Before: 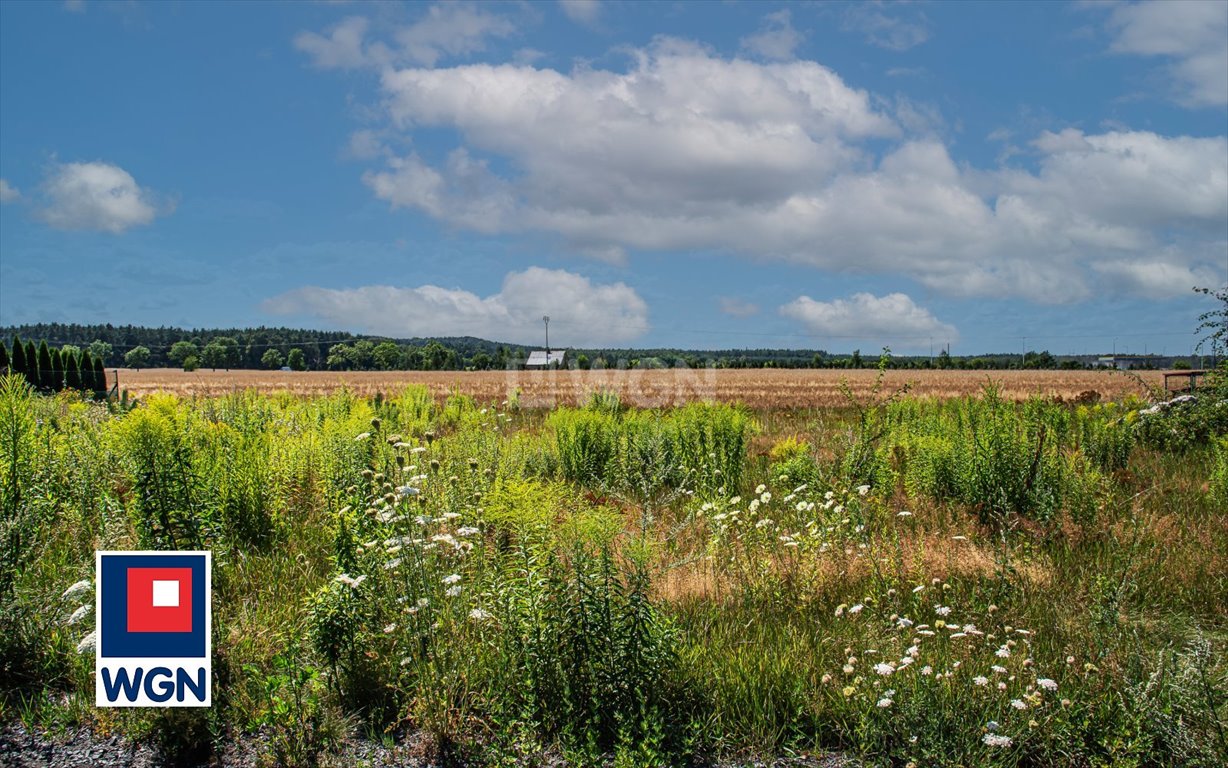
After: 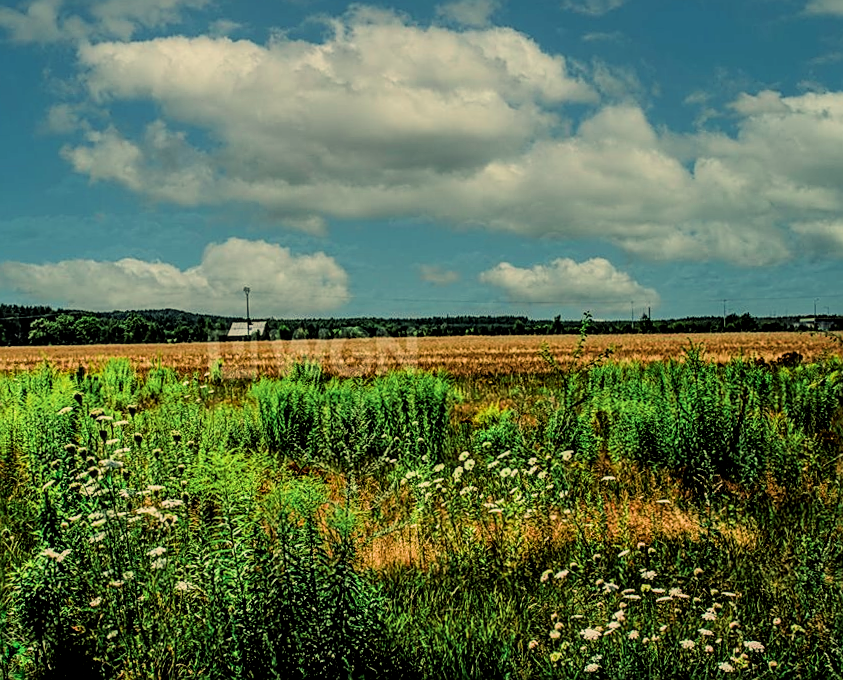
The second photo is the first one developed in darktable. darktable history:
filmic rgb: black relative exposure -7.65 EV, white relative exposure 4.56 EV, hardness 3.61, contrast 1.05
crop and rotate: left 24.034%, top 2.838%, right 6.406%, bottom 6.299%
local contrast: on, module defaults
color zones: curves: ch2 [(0, 0.5) (0.143, 0.517) (0.286, 0.571) (0.429, 0.522) (0.571, 0.5) (0.714, 0.5) (0.857, 0.5) (1, 0.5)]
sharpen: on, module defaults
color balance: mode lift, gamma, gain (sRGB), lift [1.014, 0.966, 0.918, 0.87], gamma [0.86, 0.734, 0.918, 0.976], gain [1.063, 1.13, 1.063, 0.86]
rotate and perspective: rotation -1°, crop left 0.011, crop right 0.989, crop top 0.025, crop bottom 0.975
